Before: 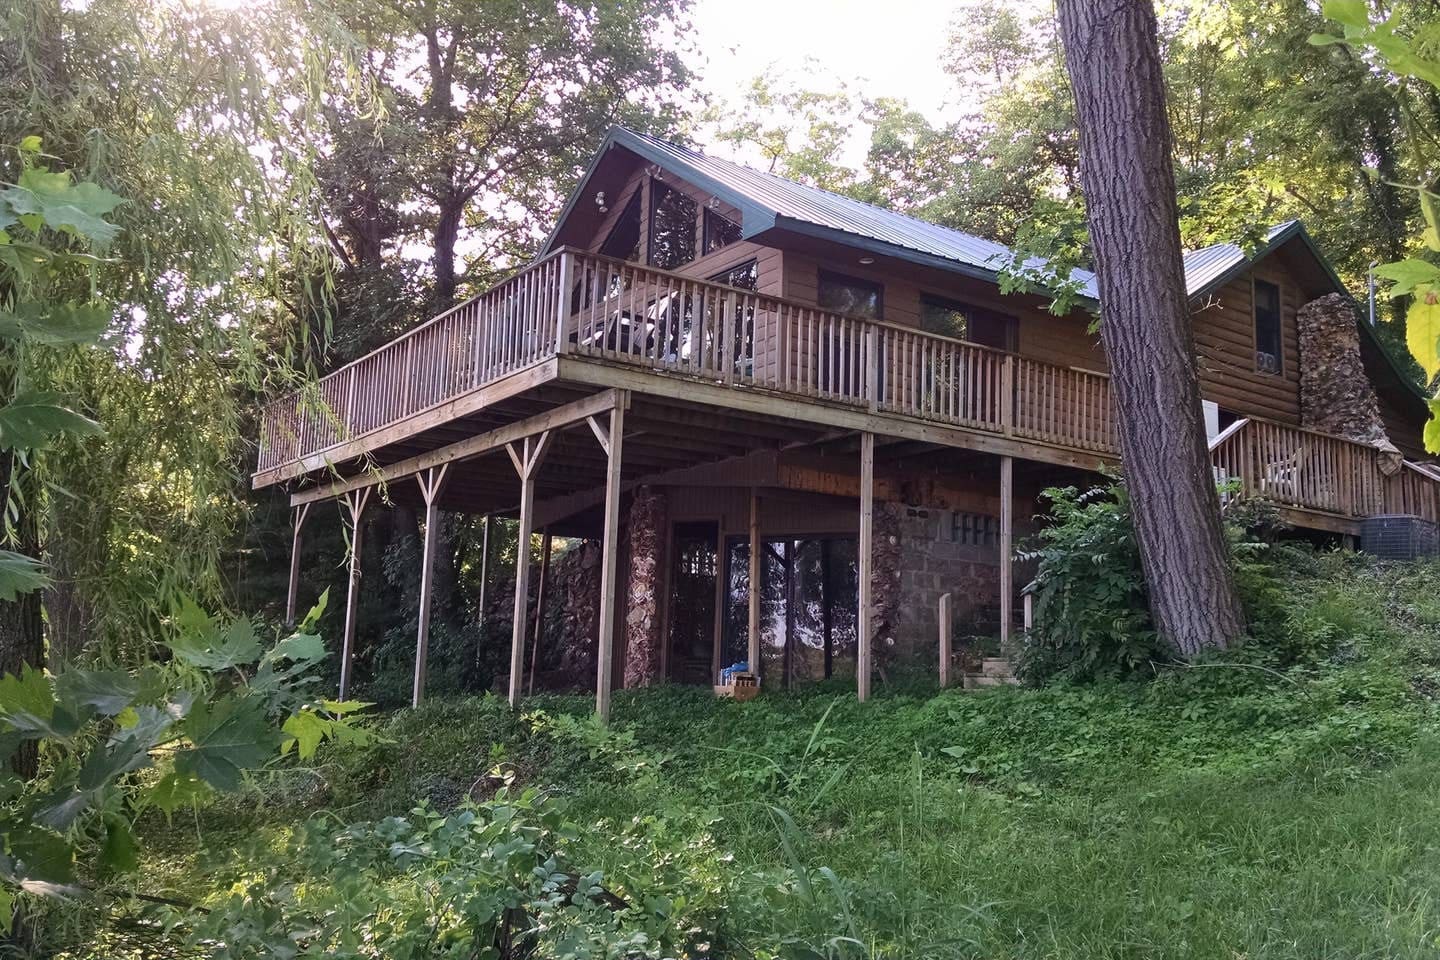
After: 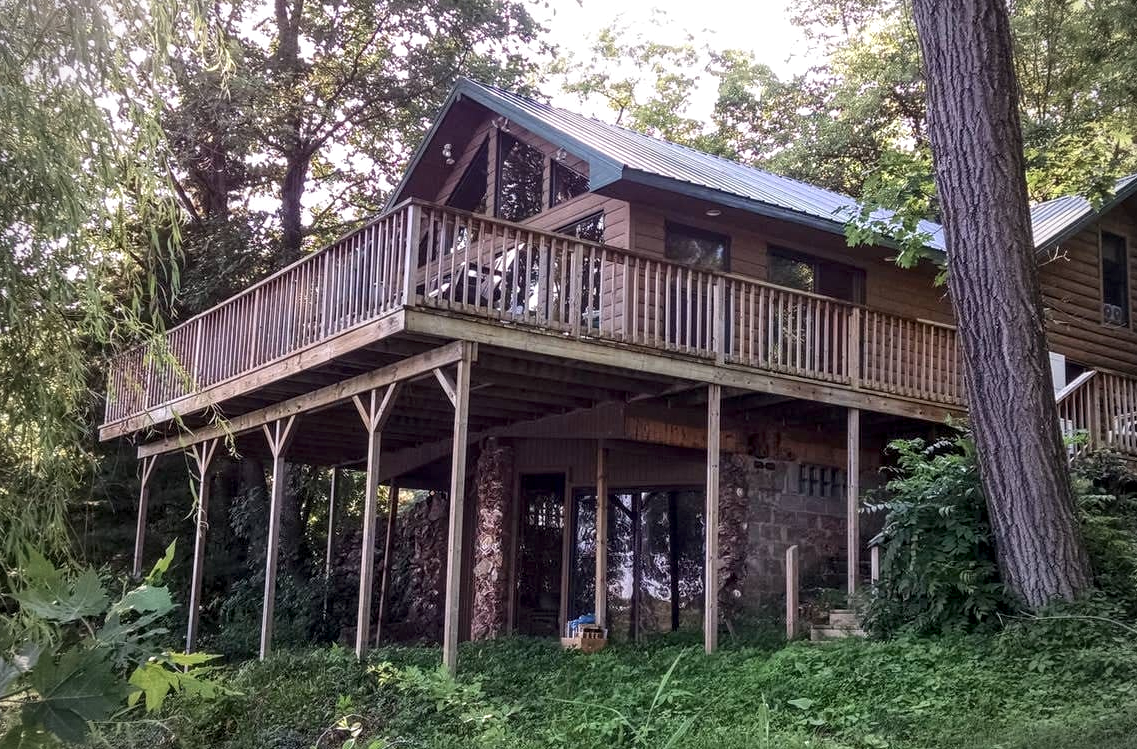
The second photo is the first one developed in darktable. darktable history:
local contrast: detail 142%
vignetting: unbound false
crop and rotate: left 10.682%, top 5.07%, right 10.346%, bottom 16.896%
